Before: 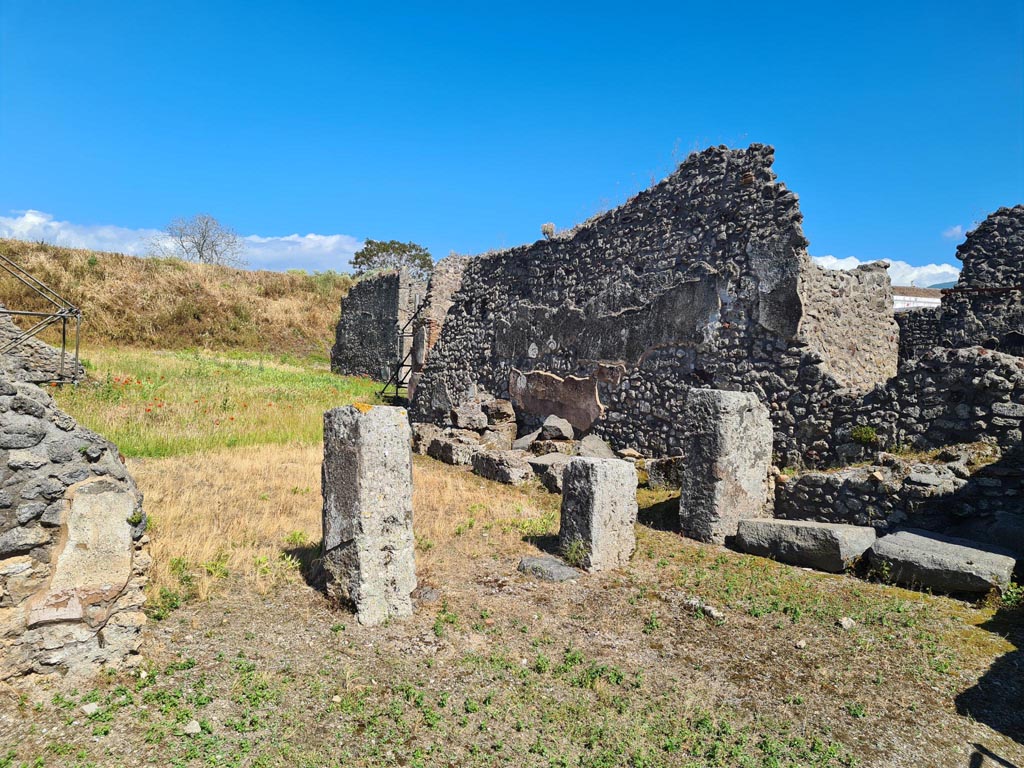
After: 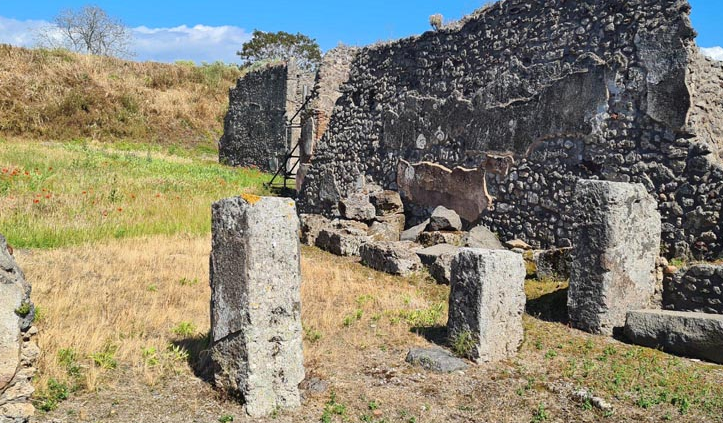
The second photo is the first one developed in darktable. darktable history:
crop: left 11.032%, top 27.247%, right 18.288%, bottom 17.155%
